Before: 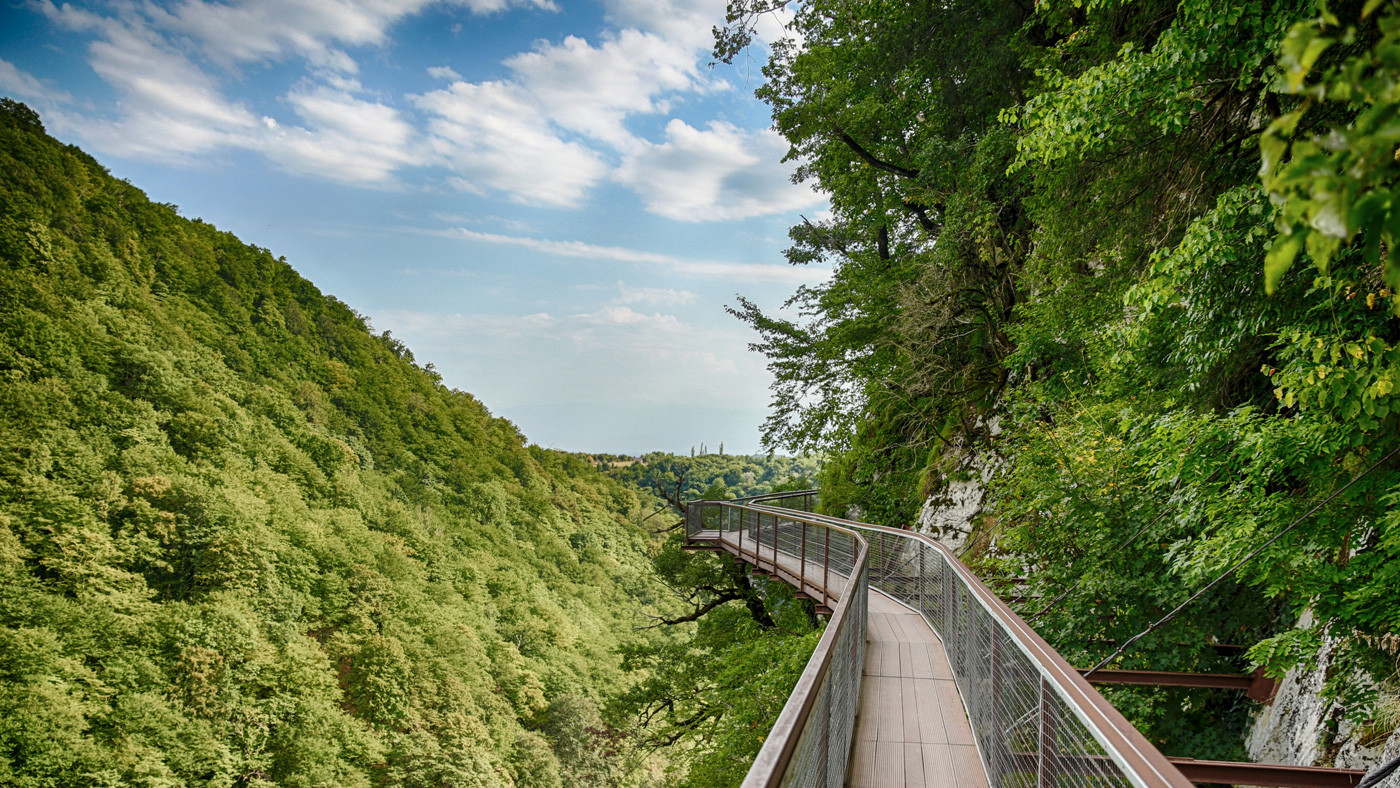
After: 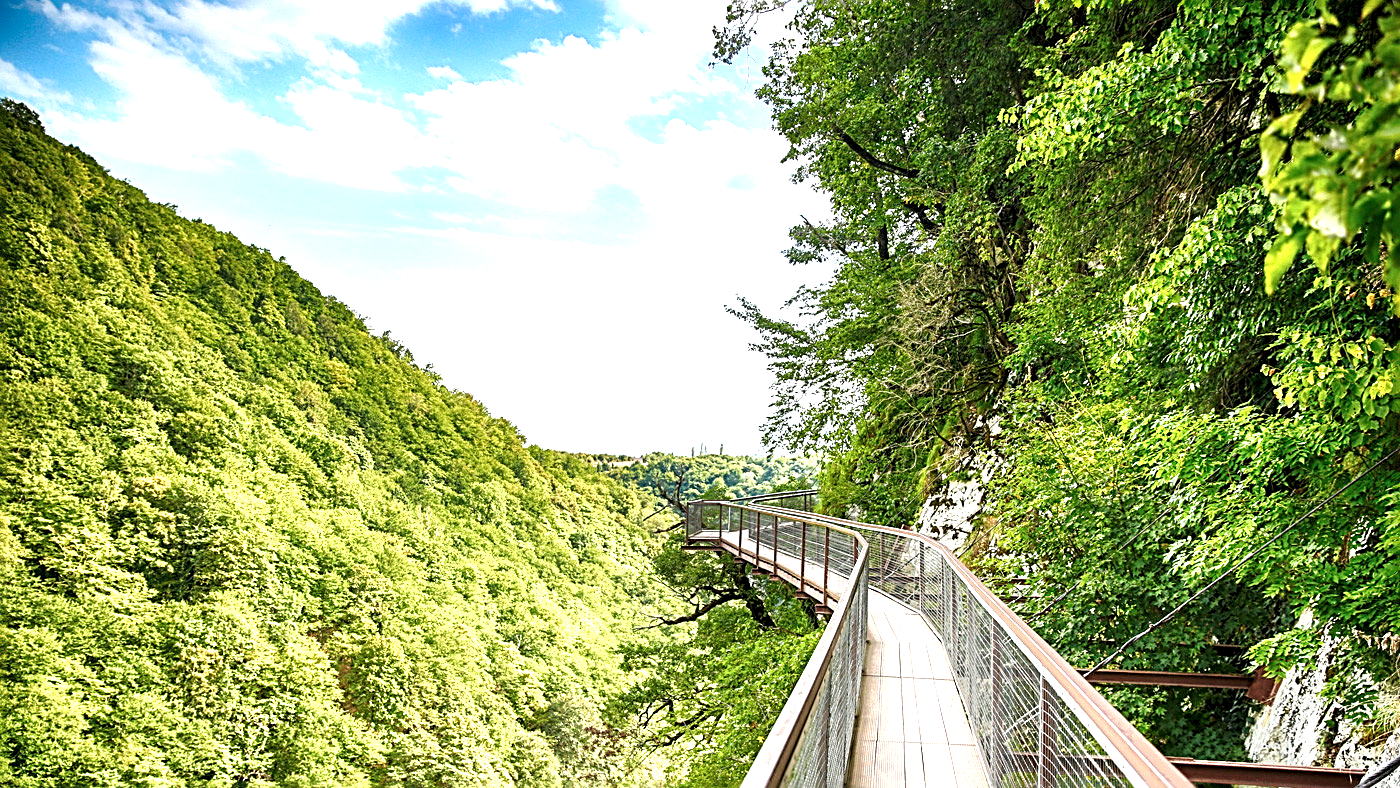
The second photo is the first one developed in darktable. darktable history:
exposure: black level correction 0.001, exposure 1.128 EV, compensate exposure bias true, compensate highlight preservation false
tone equalizer: -8 EV -0.377 EV, -7 EV -0.411 EV, -6 EV -0.356 EV, -5 EV -0.261 EV, -3 EV 0.203 EV, -2 EV 0.304 EV, -1 EV 0.371 EV, +0 EV 0.437 EV
sharpen: radius 2.546, amount 0.646
